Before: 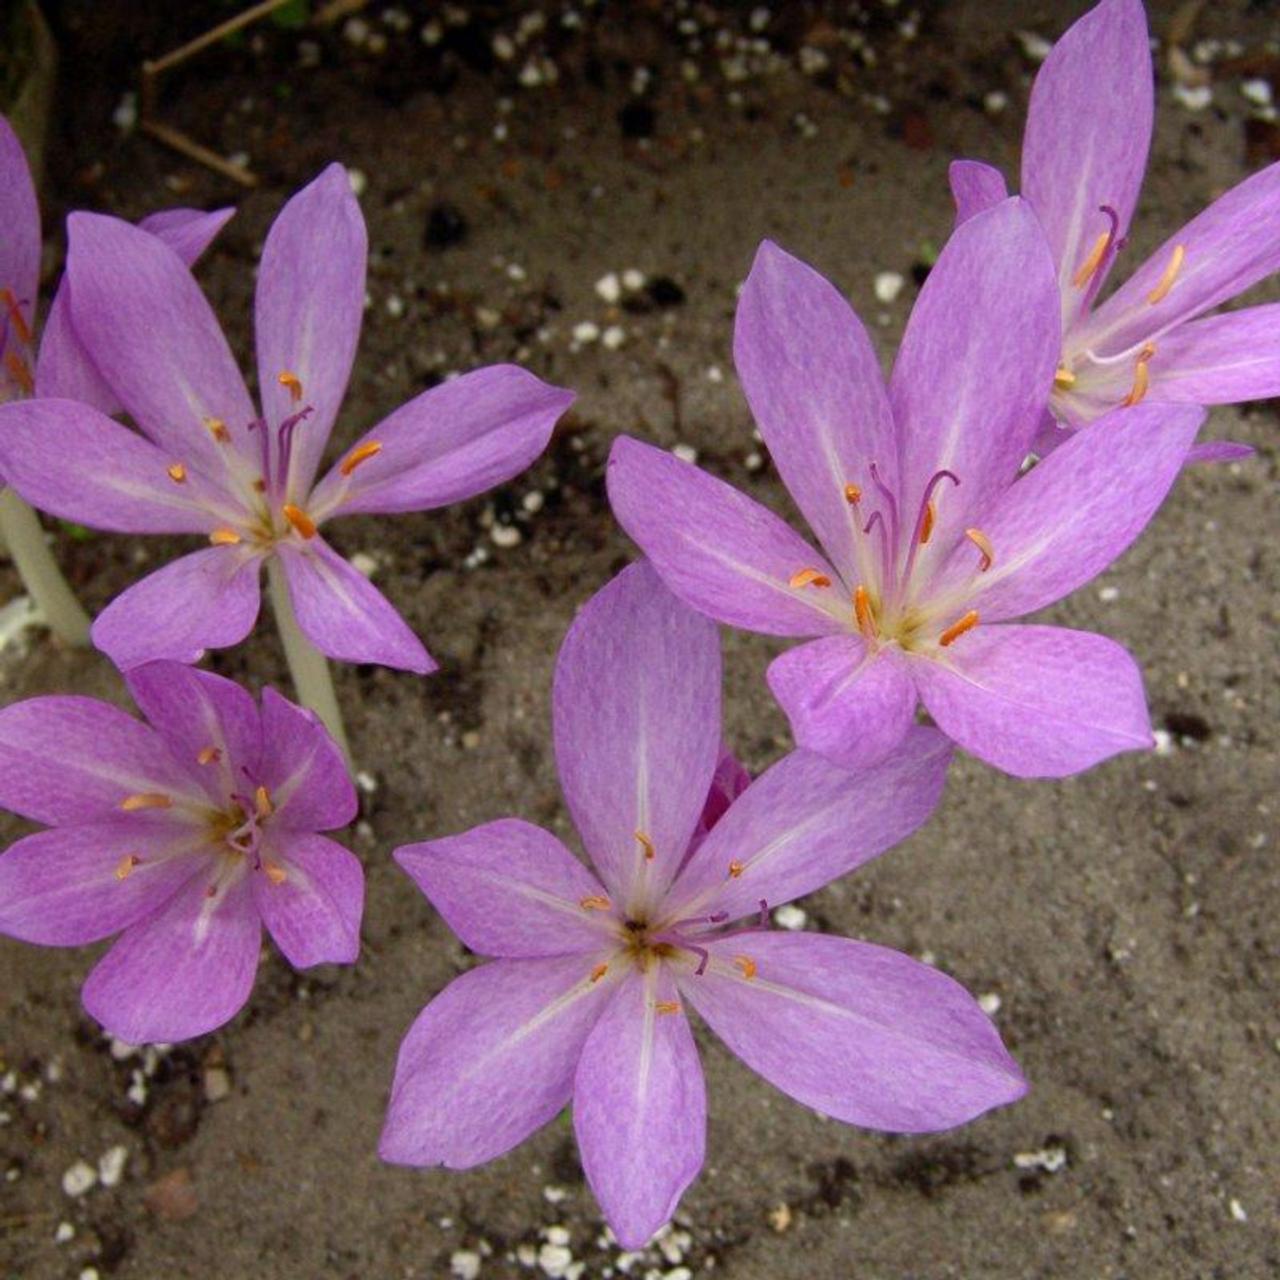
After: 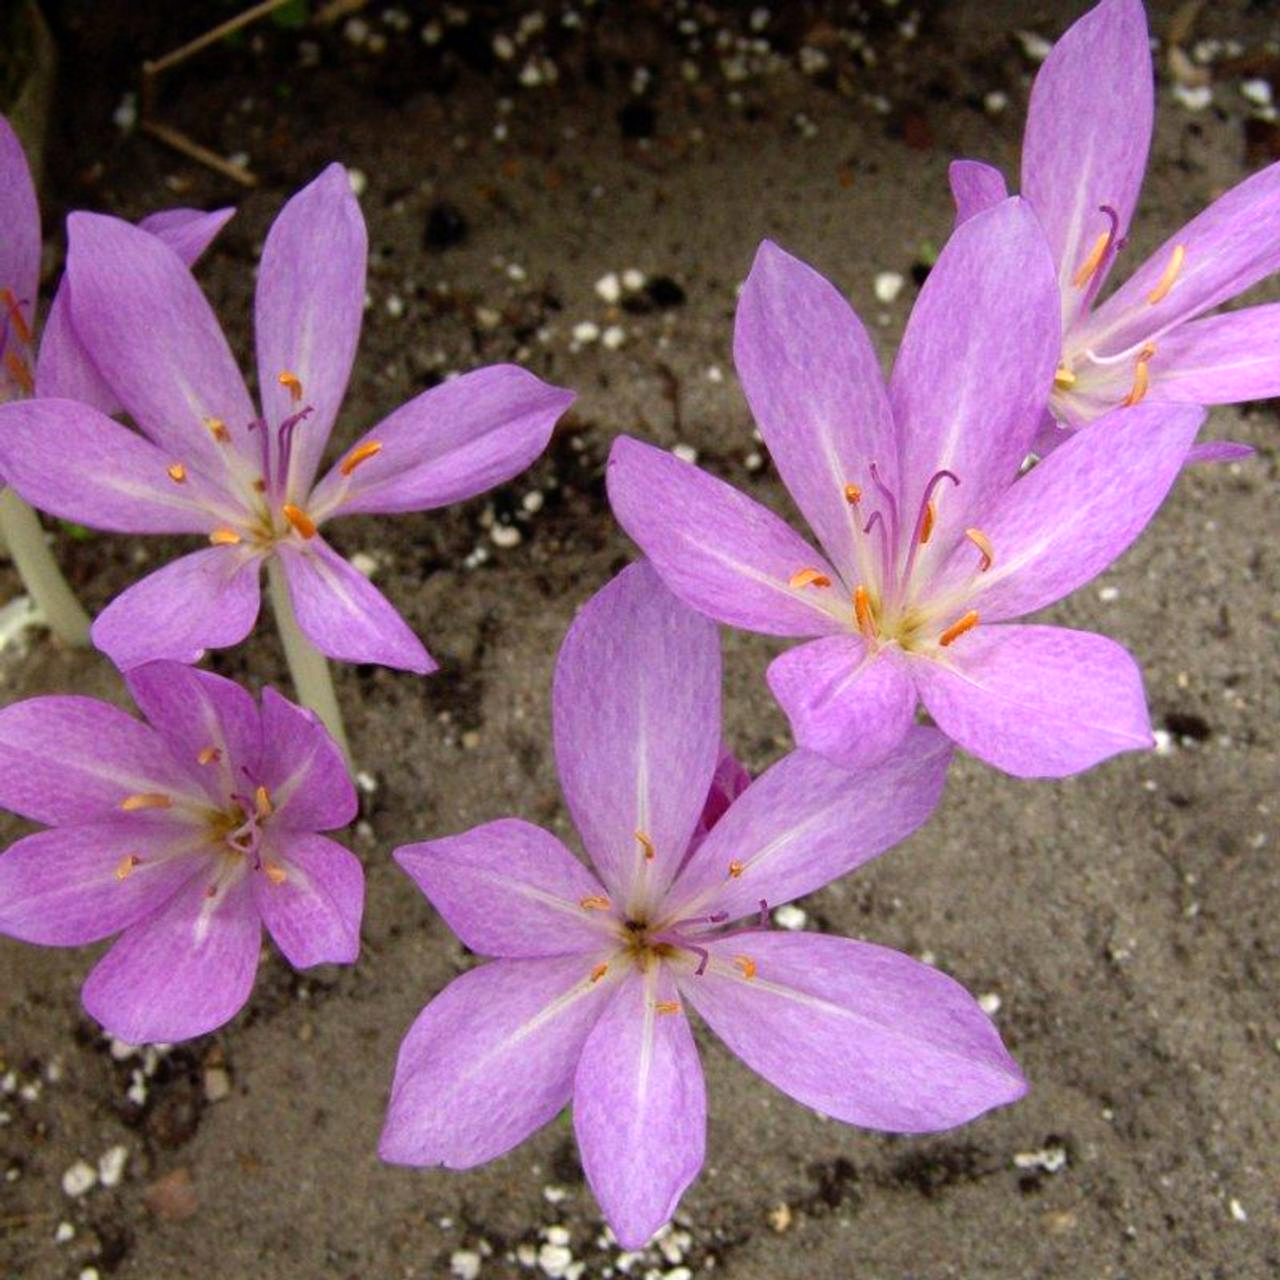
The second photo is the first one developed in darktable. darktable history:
tone equalizer: -8 EV -0.401 EV, -7 EV -0.402 EV, -6 EV -0.373 EV, -5 EV -0.257 EV, -3 EV 0.211 EV, -2 EV 0.317 EV, -1 EV 0.368 EV, +0 EV 0.398 EV
